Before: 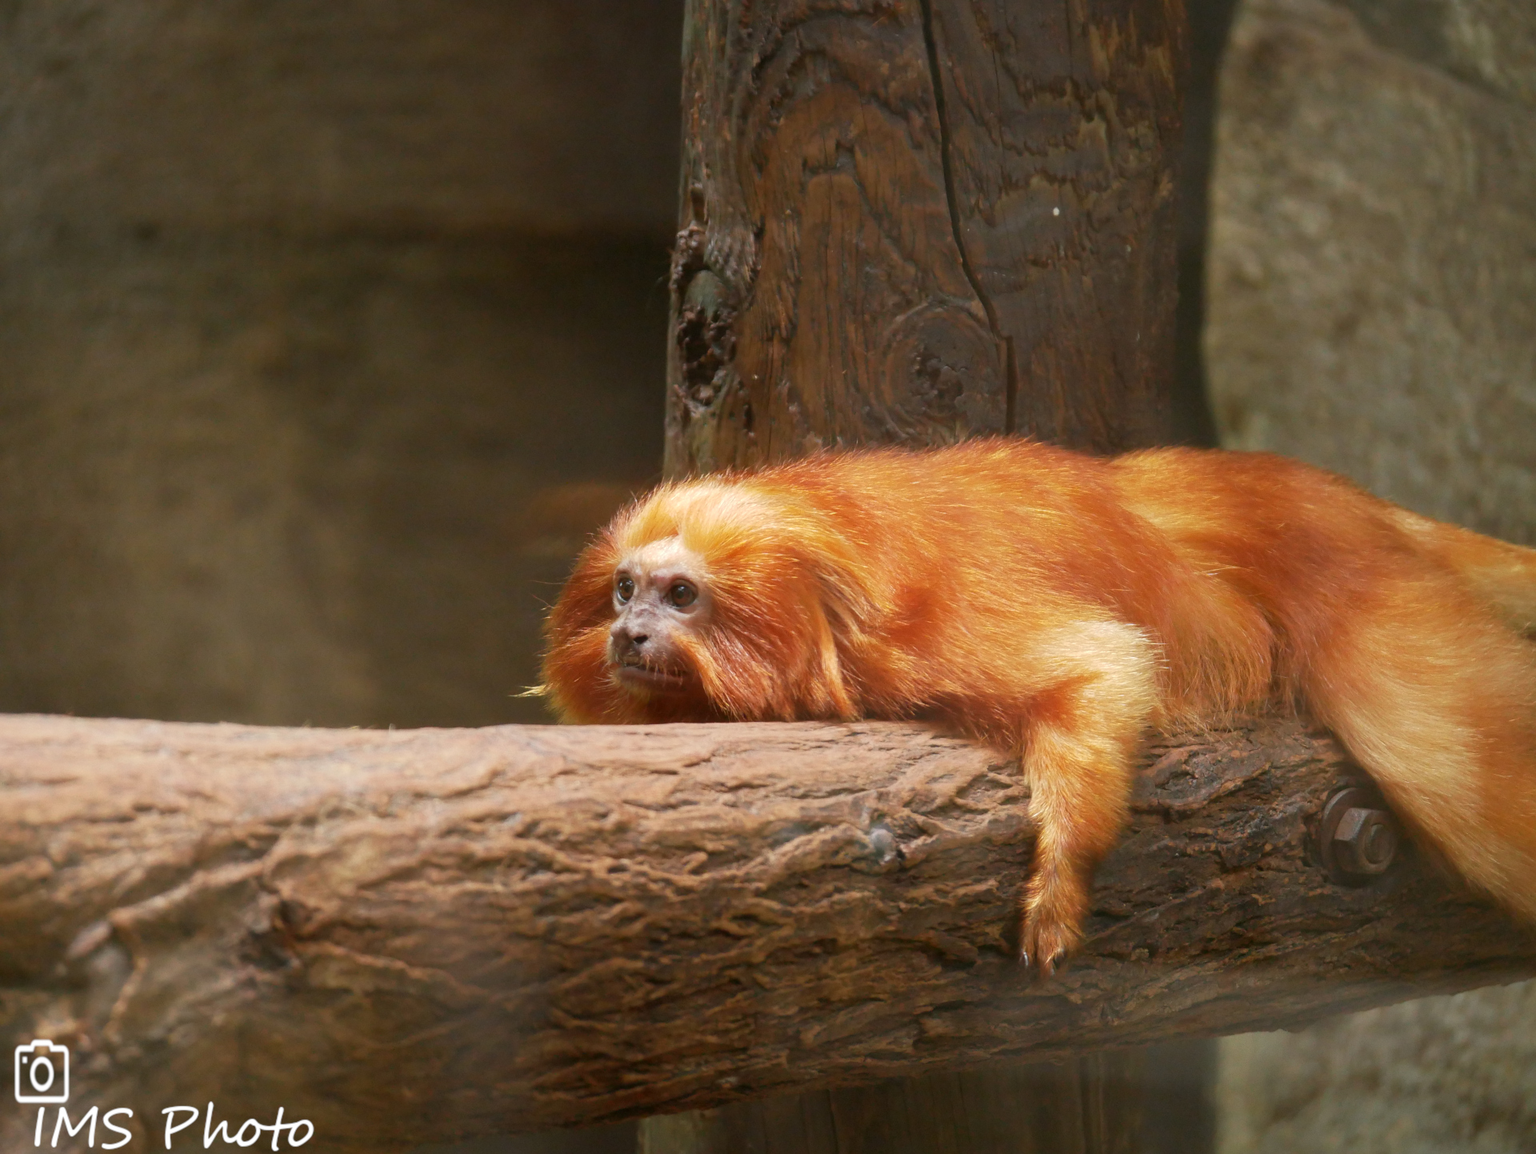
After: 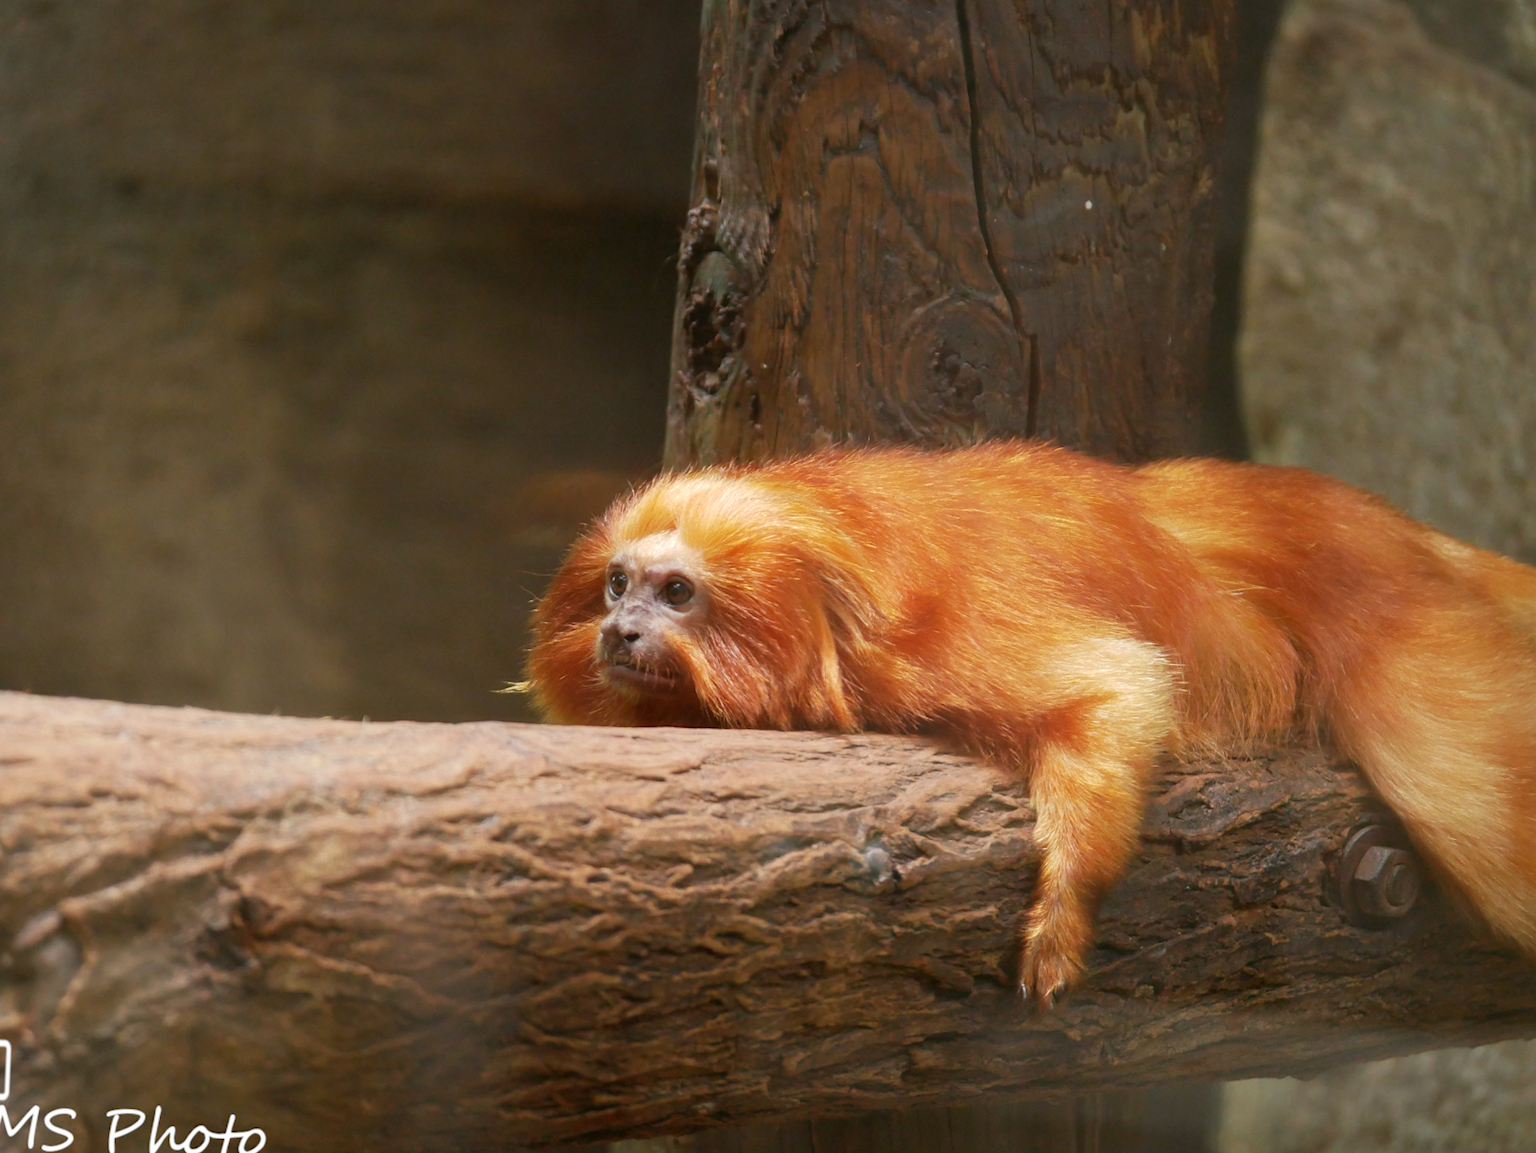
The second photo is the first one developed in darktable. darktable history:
crop and rotate: angle -2.38°
